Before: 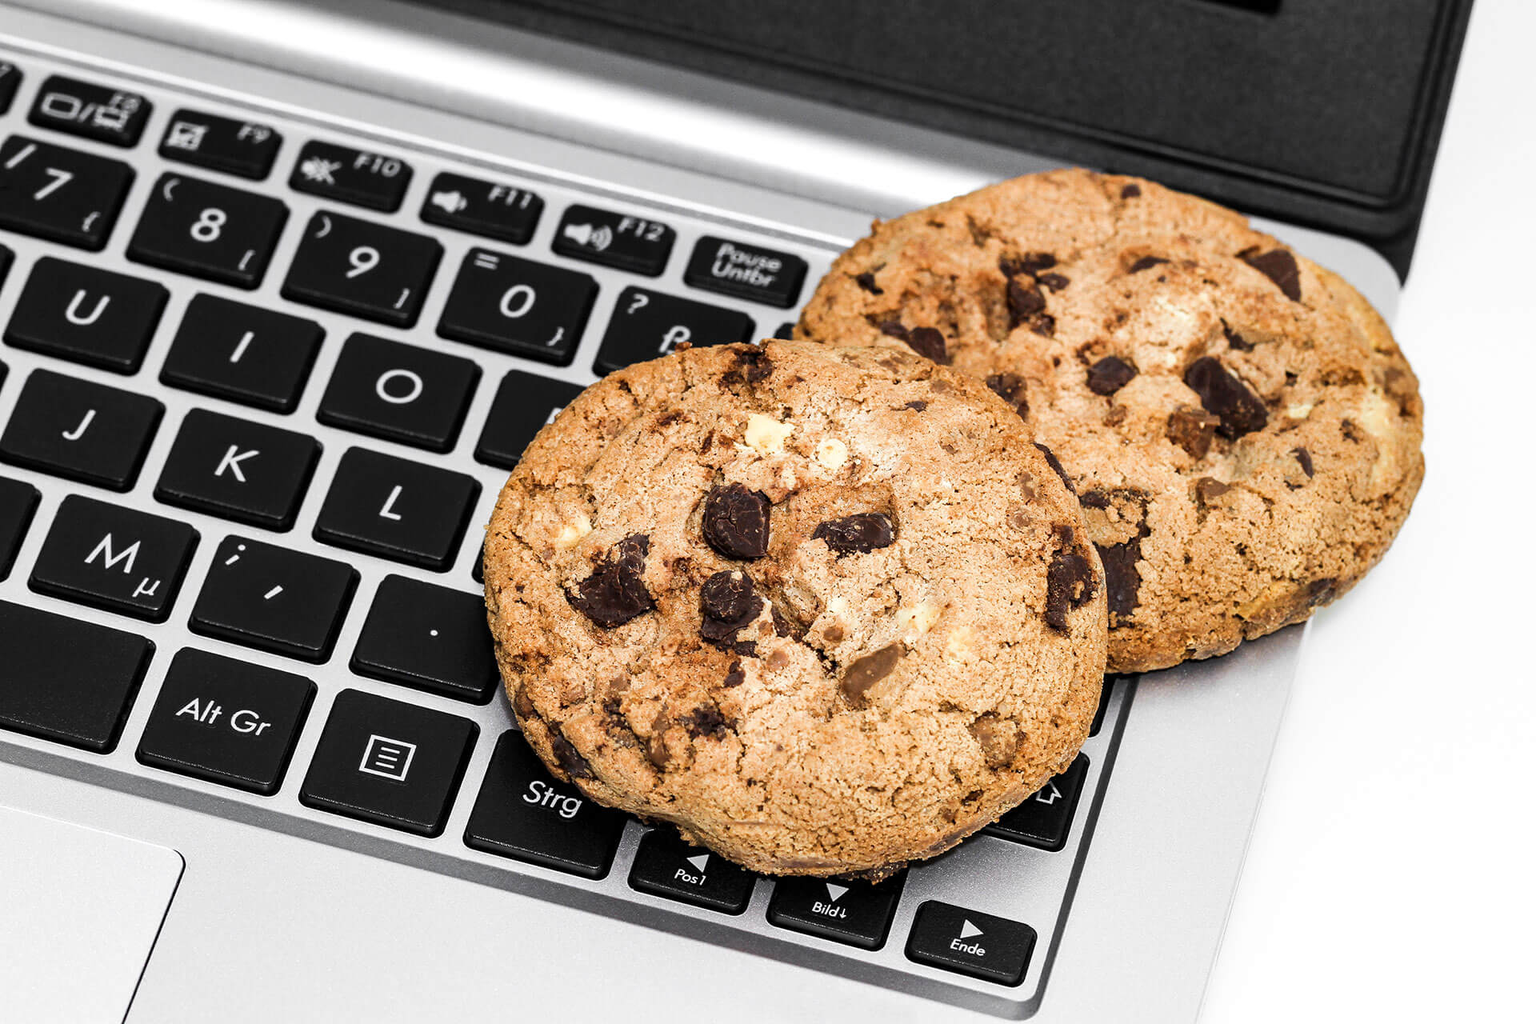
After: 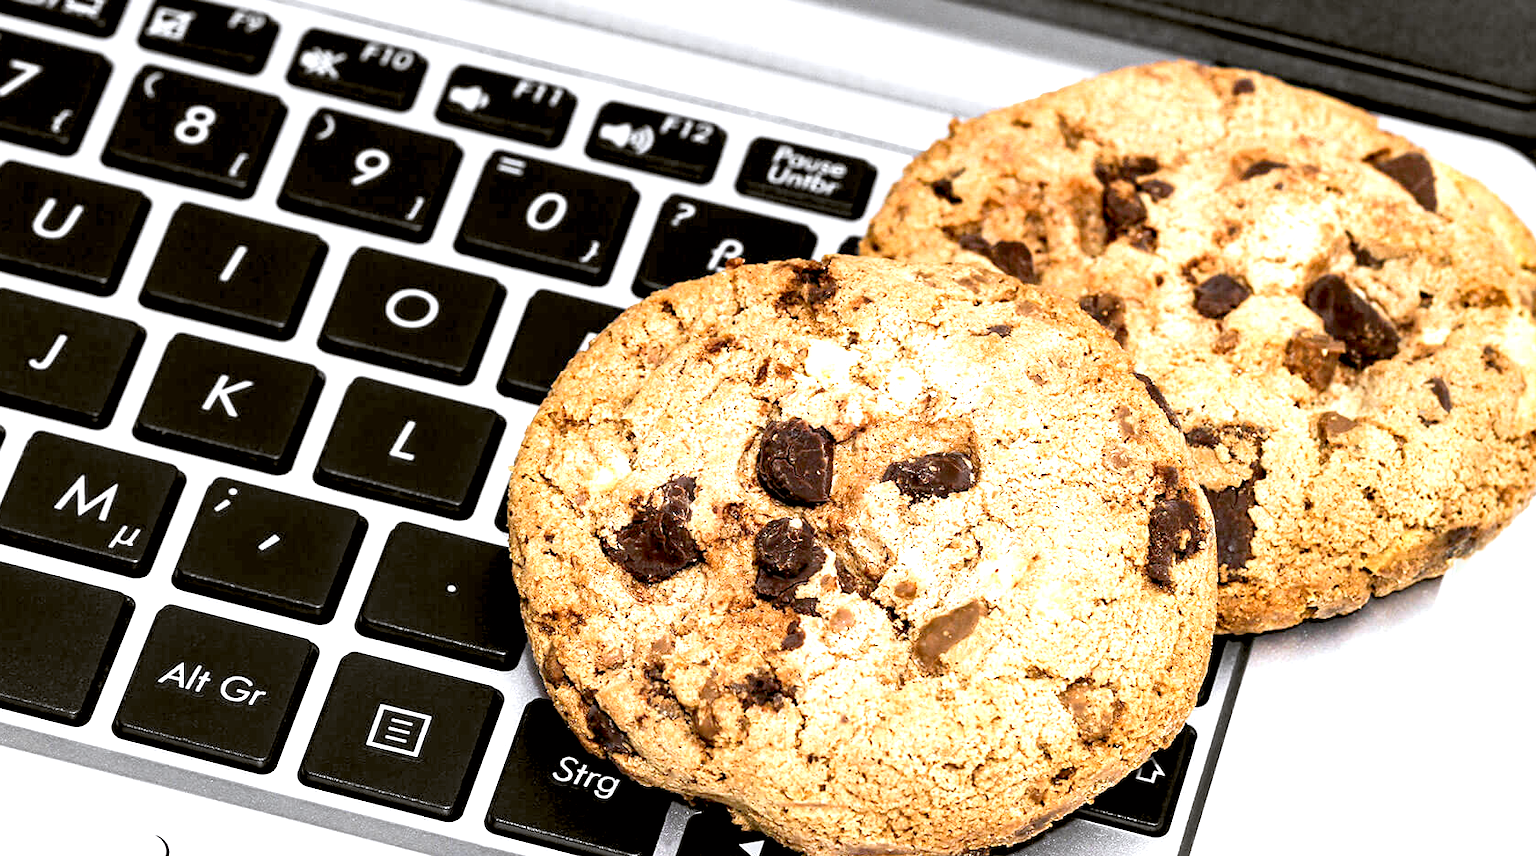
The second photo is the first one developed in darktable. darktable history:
crop and rotate: left 2.425%, top 11.305%, right 9.6%, bottom 15.08%
color correction: highlights a* 3.12, highlights b* -1.55, shadows a* -0.101, shadows b* 2.52, saturation 0.98
color balance: lift [1.004, 1.002, 1.002, 0.998], gamma [1, 1.007, 1.002, 0.993], gain [1, 0.977, 1.013, 1.023], contrast -3.64%
exposure: black level correction 0.01, exposure 1 EV, compensate highlight preservation false
